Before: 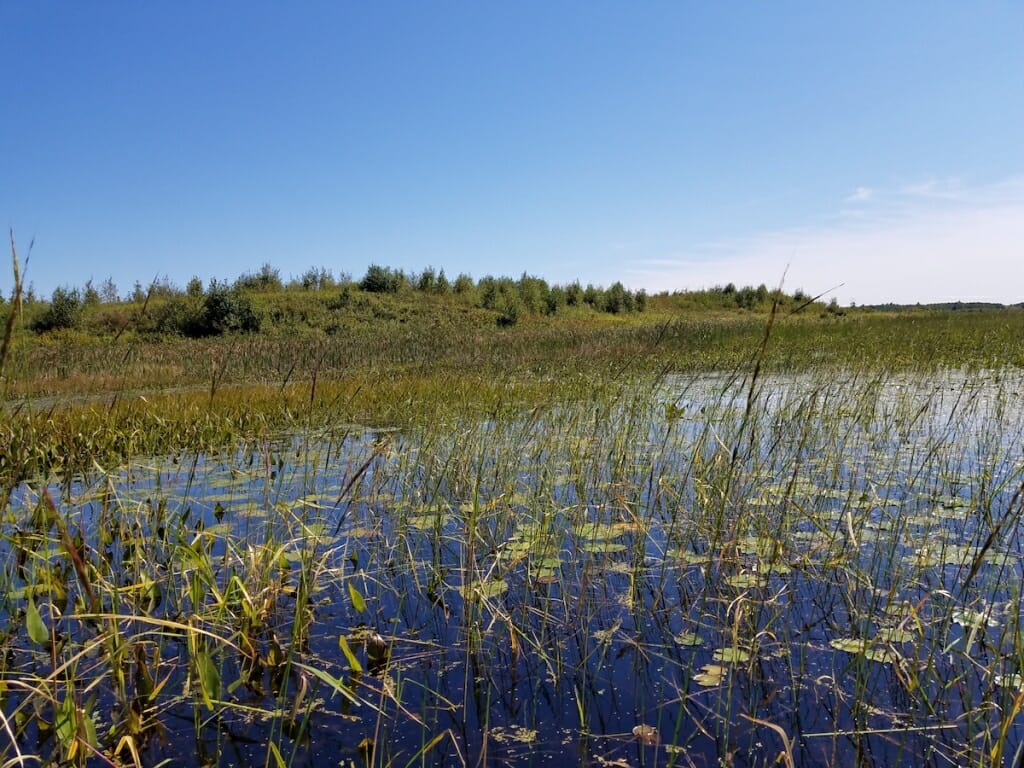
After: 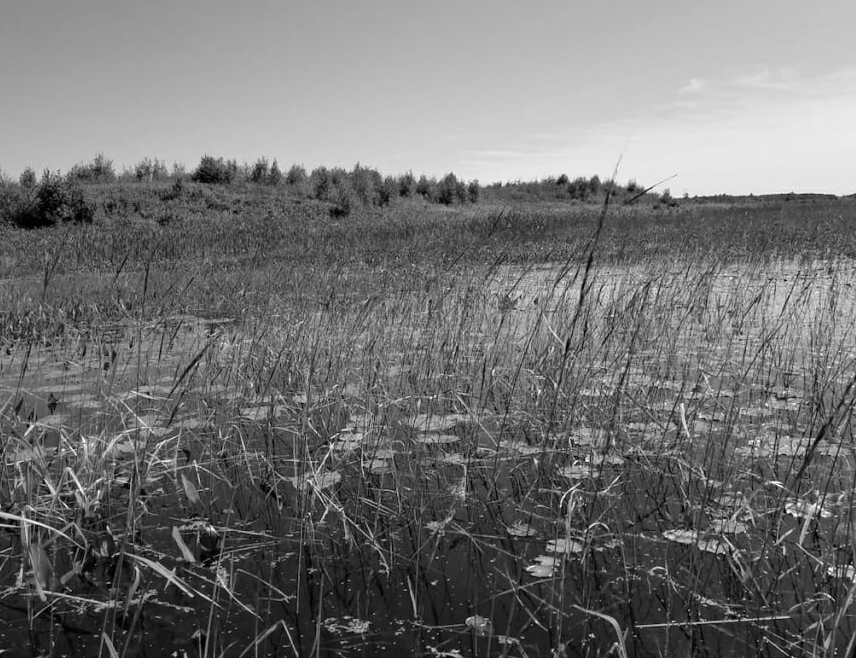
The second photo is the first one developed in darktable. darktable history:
contrast brightness saturation: saturation -1
crop: left 16.315%, top 14.246%
